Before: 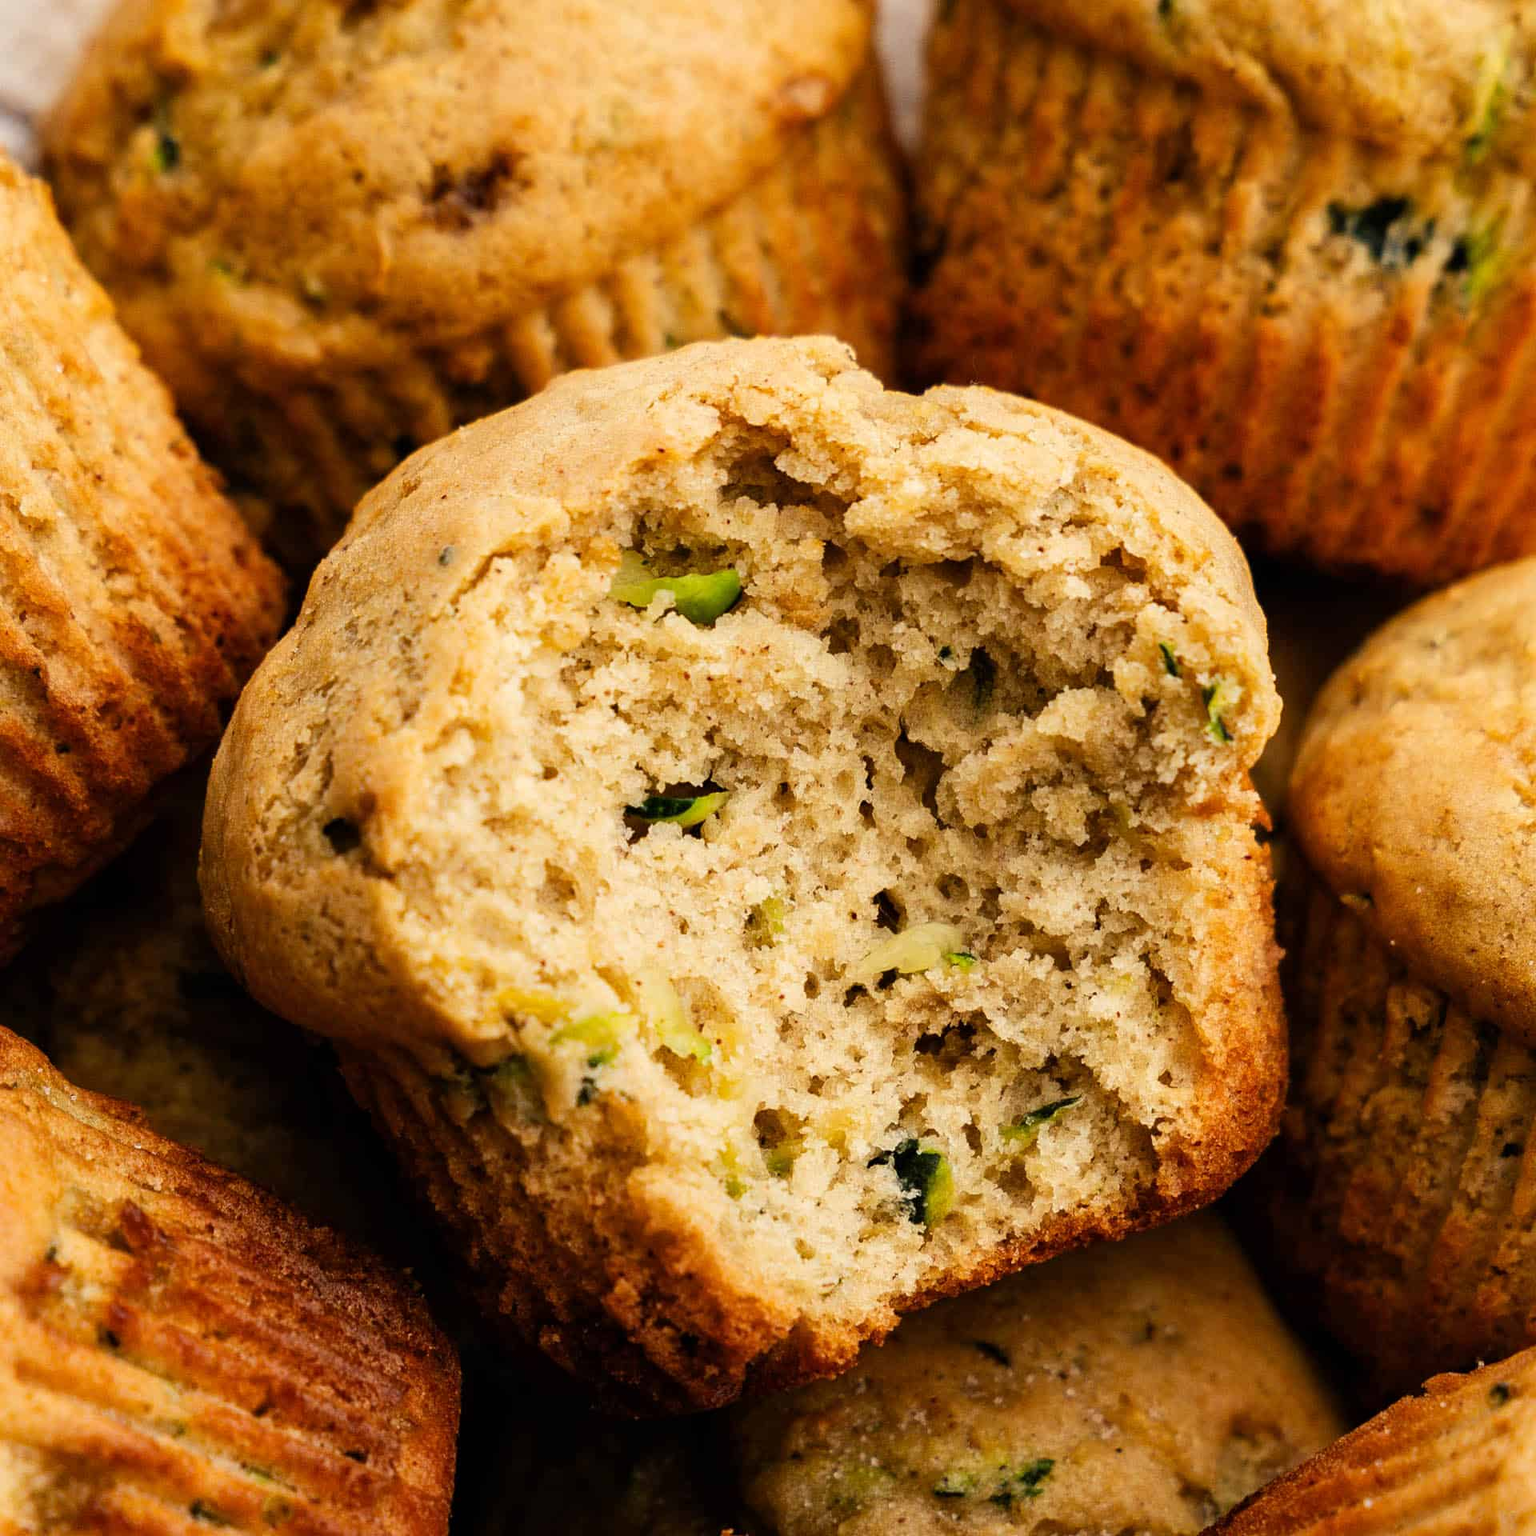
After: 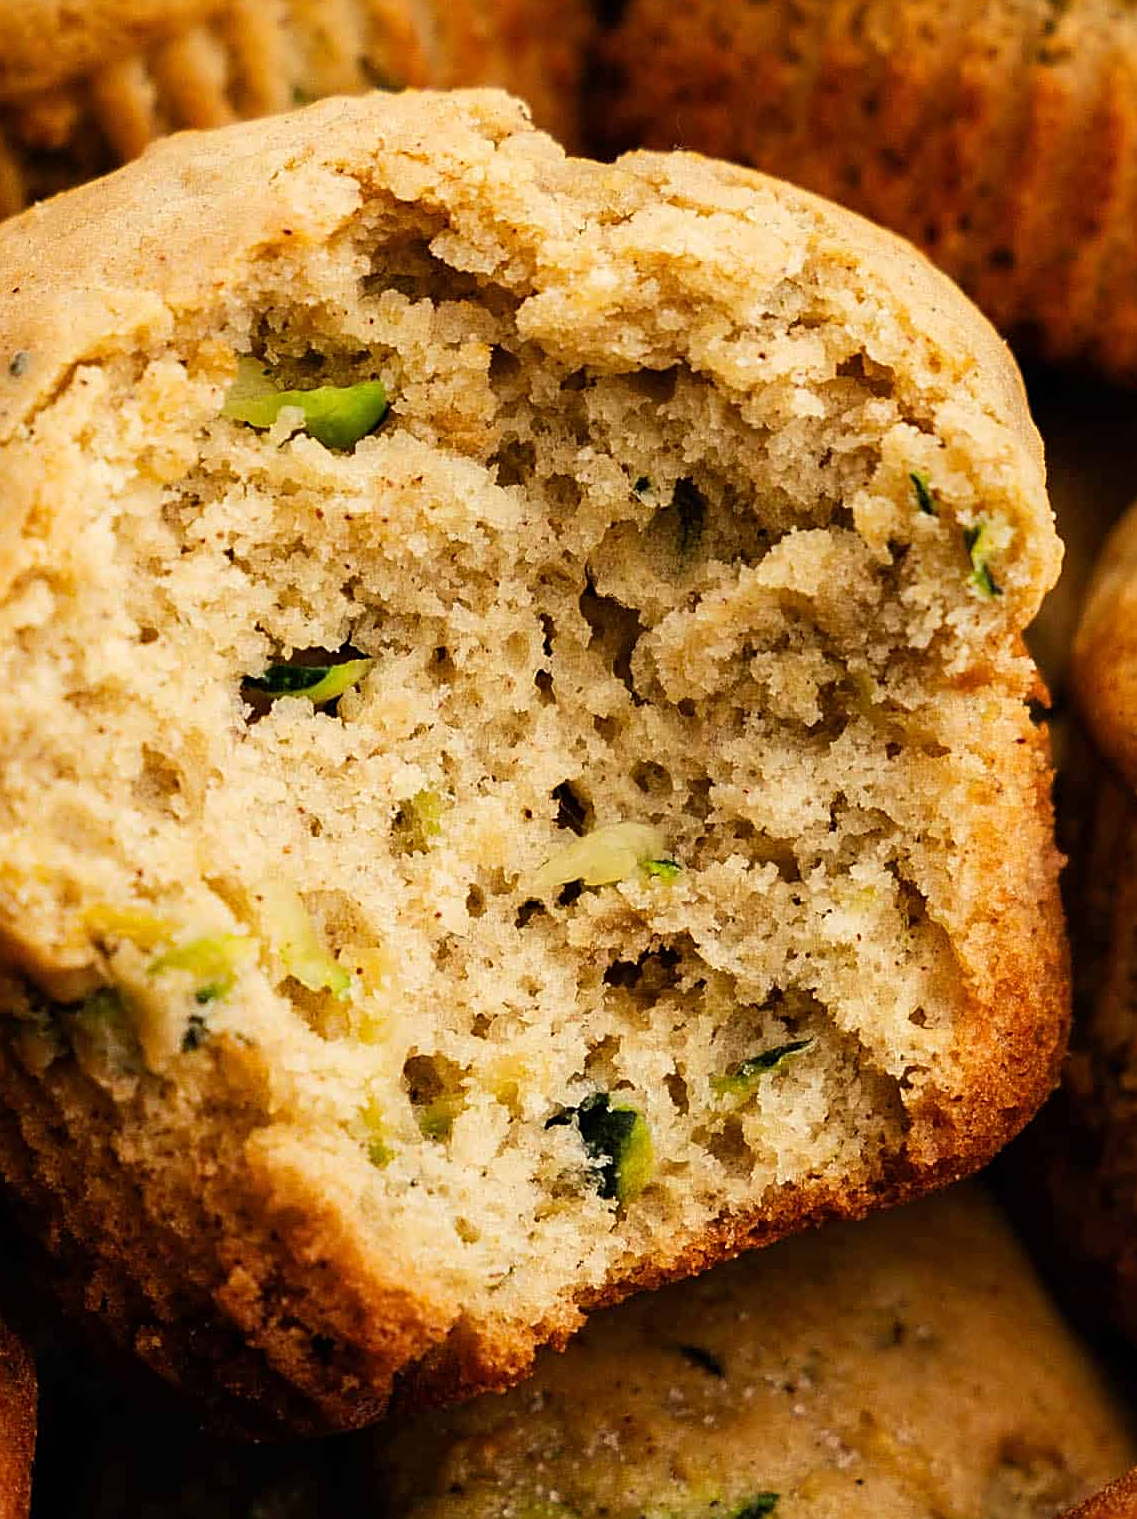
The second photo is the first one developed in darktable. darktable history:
crop and rotate: left 28.108%, top 17.264%, right 12.646%, bottom 3.583%
sharpen: on, module defaults
